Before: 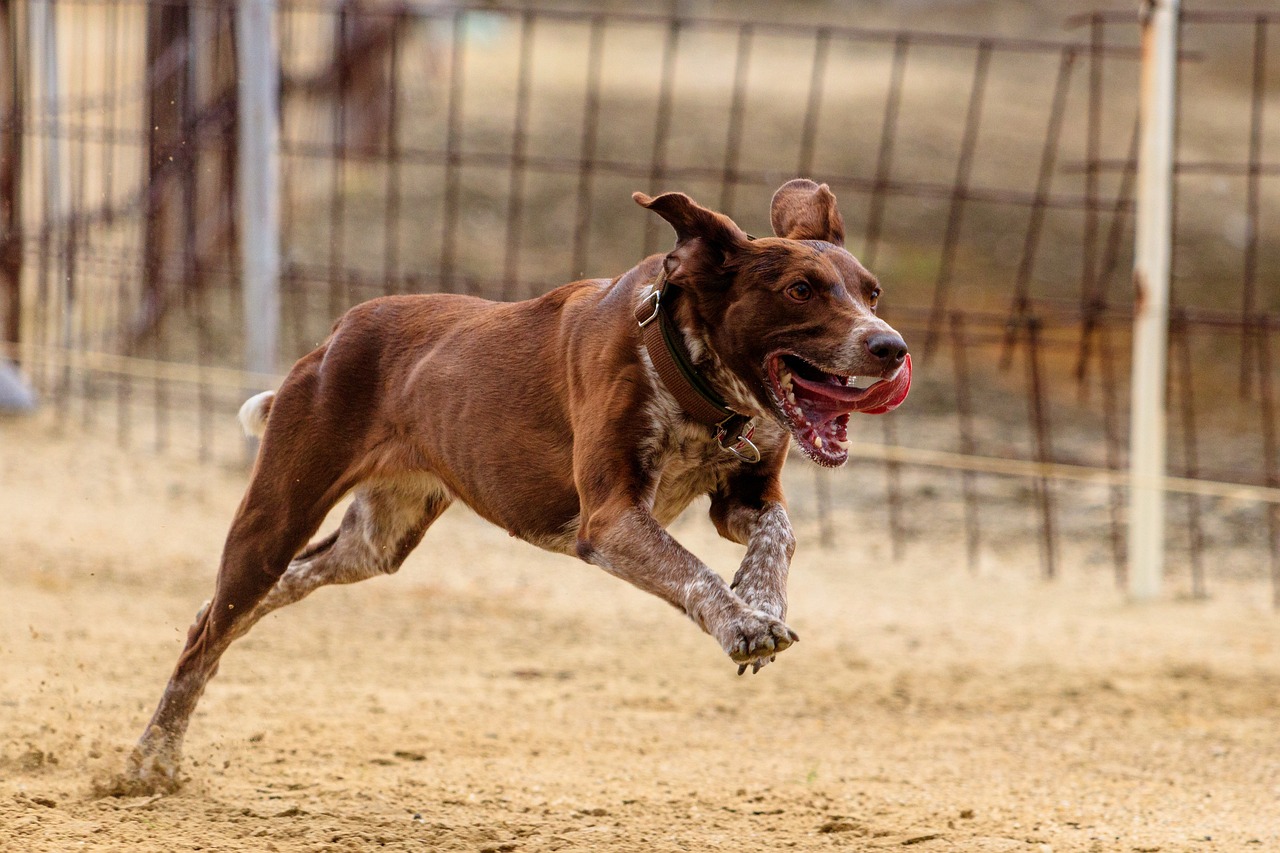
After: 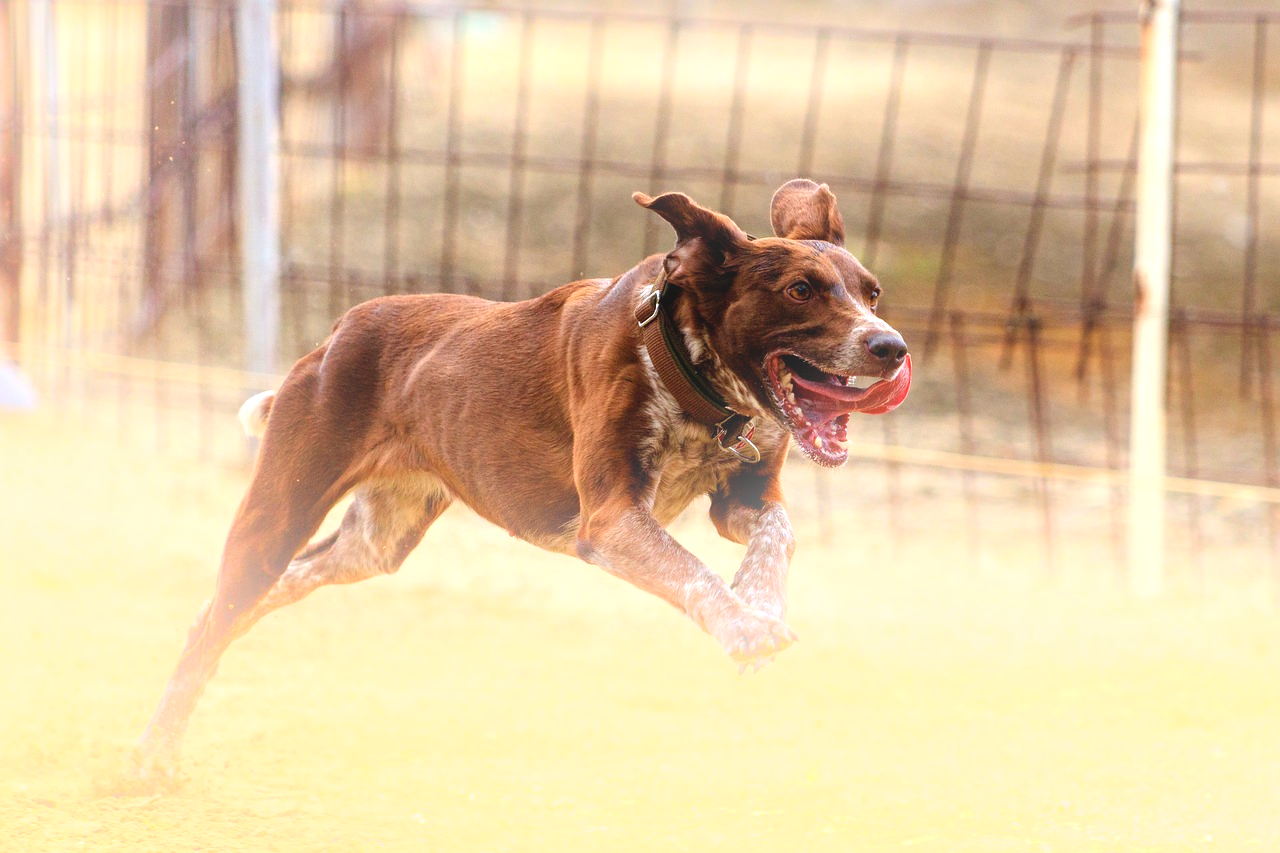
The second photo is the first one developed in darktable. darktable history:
bloom: threshold 82.5%, strength 16.25%
exposure: black level correction 0, exposure 0.7 EV, compensate exposure bias true, compensate highlight preservation false
